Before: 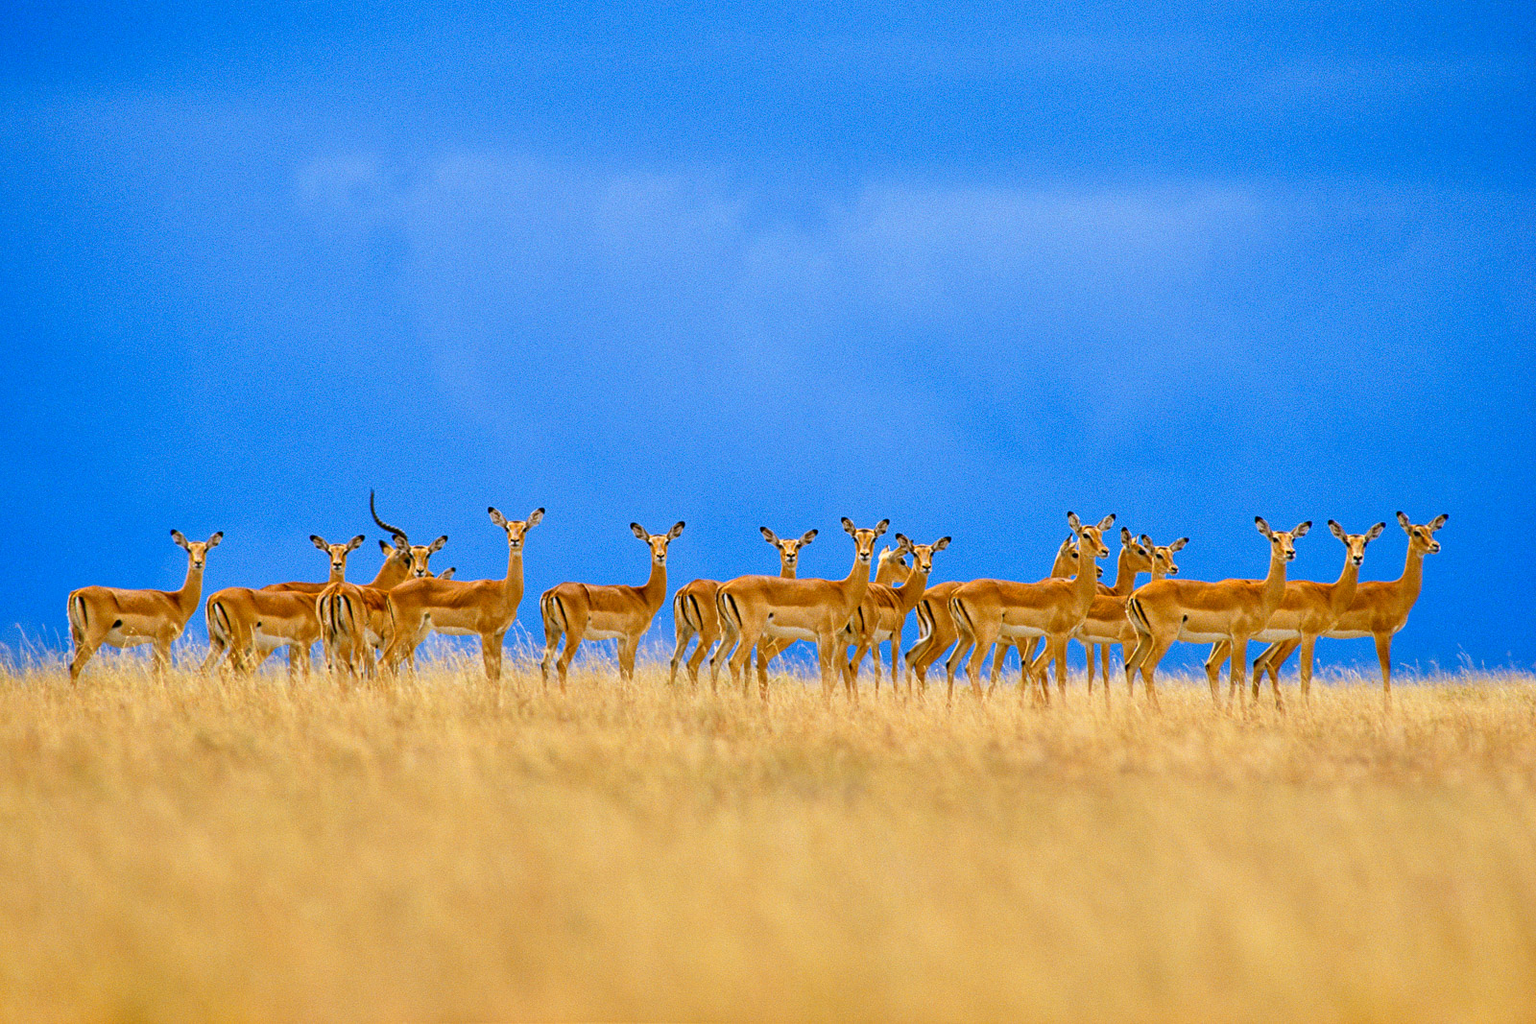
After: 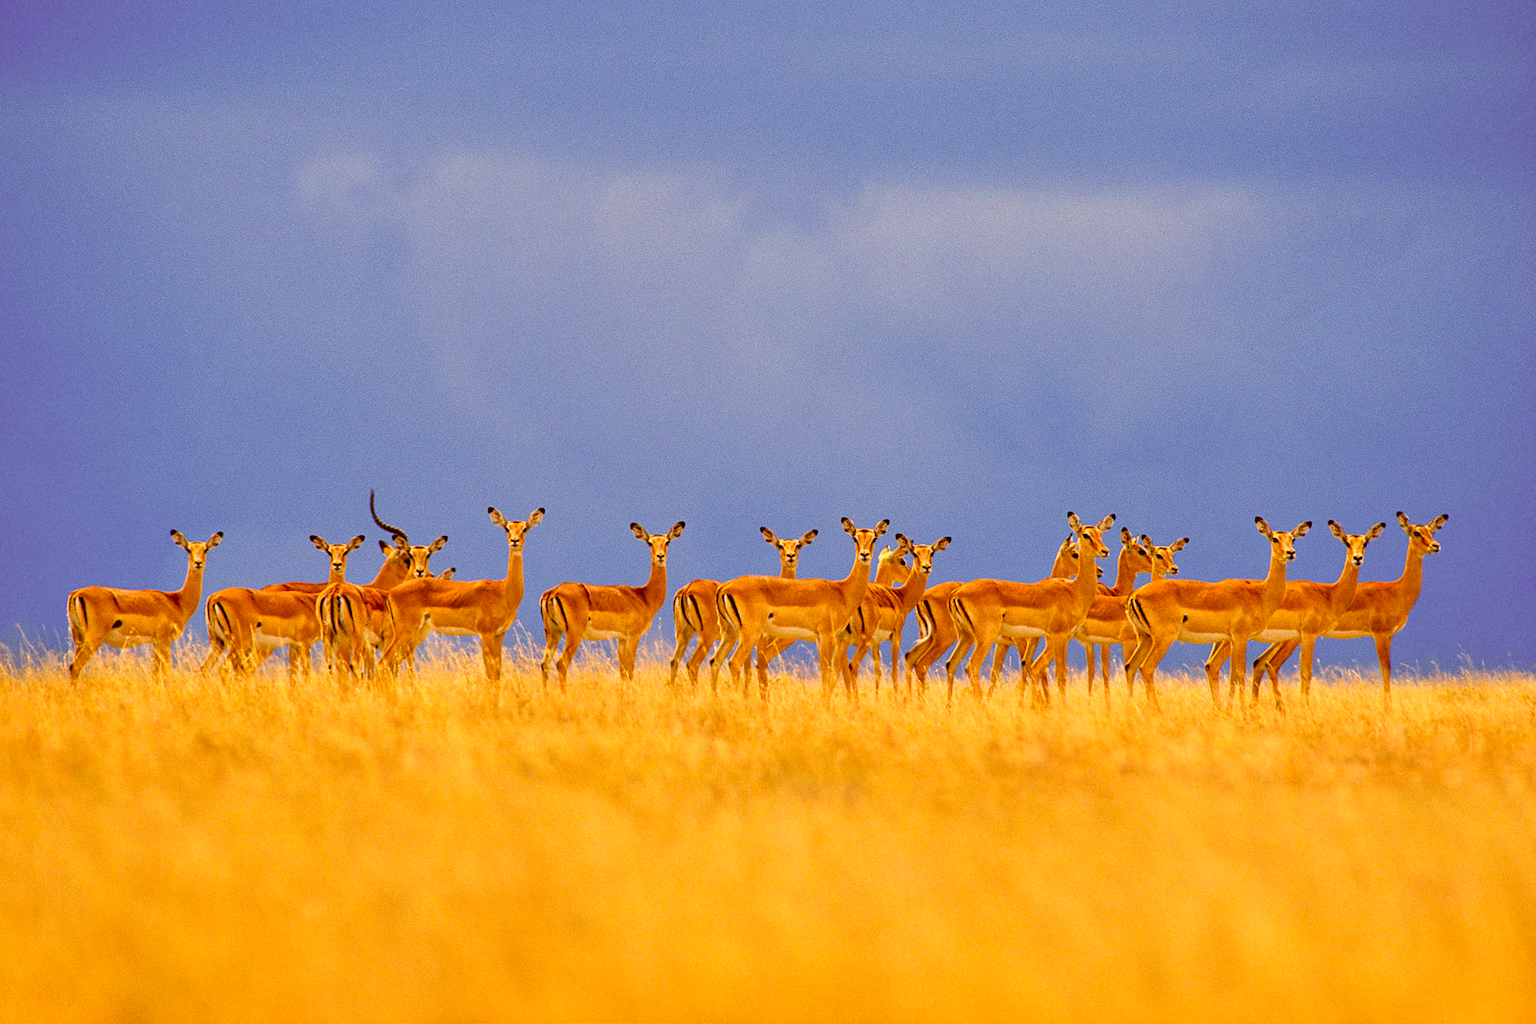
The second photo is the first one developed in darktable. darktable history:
color correction: highlights a* 1.12, highlights b* 24.26, shadows a* 15.58, shadows b* 24.26
white balance: red 1.127, blue 0.943
